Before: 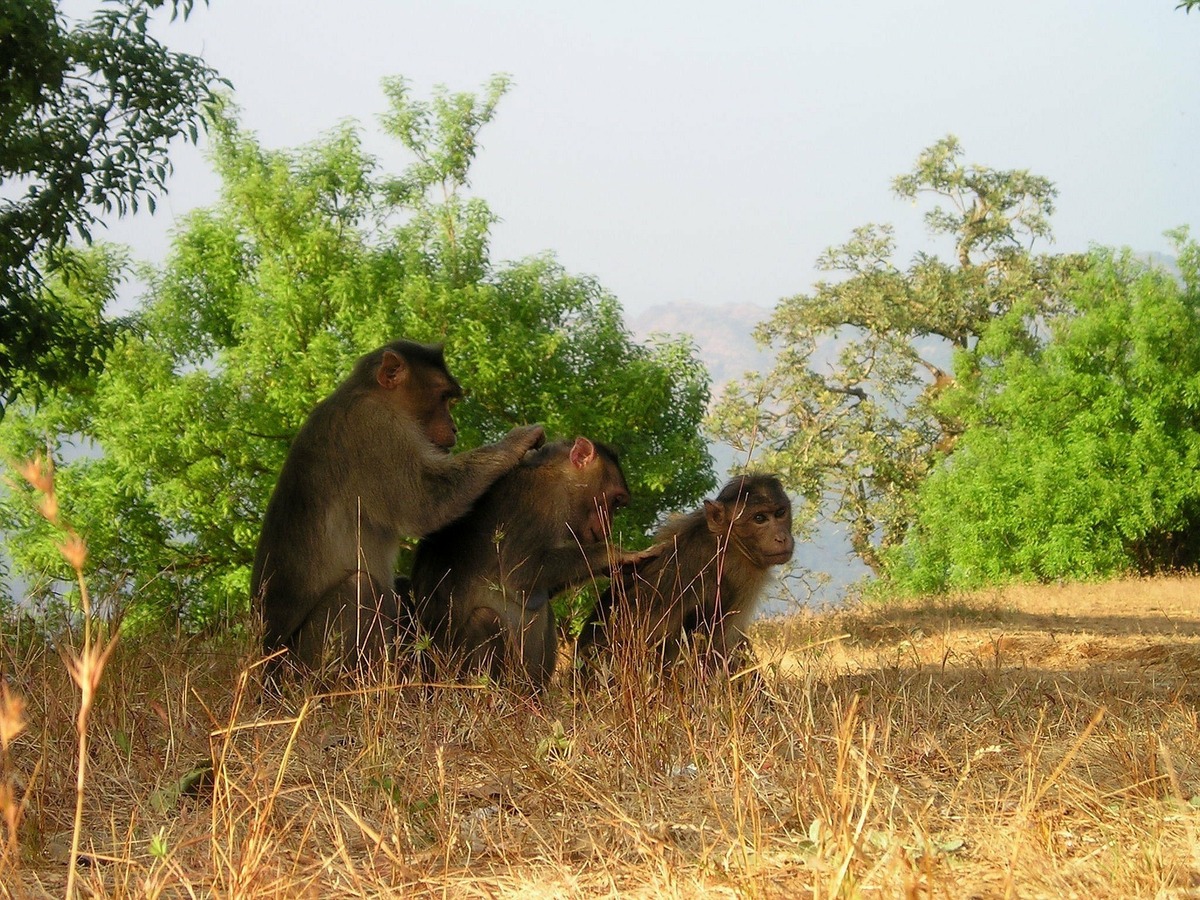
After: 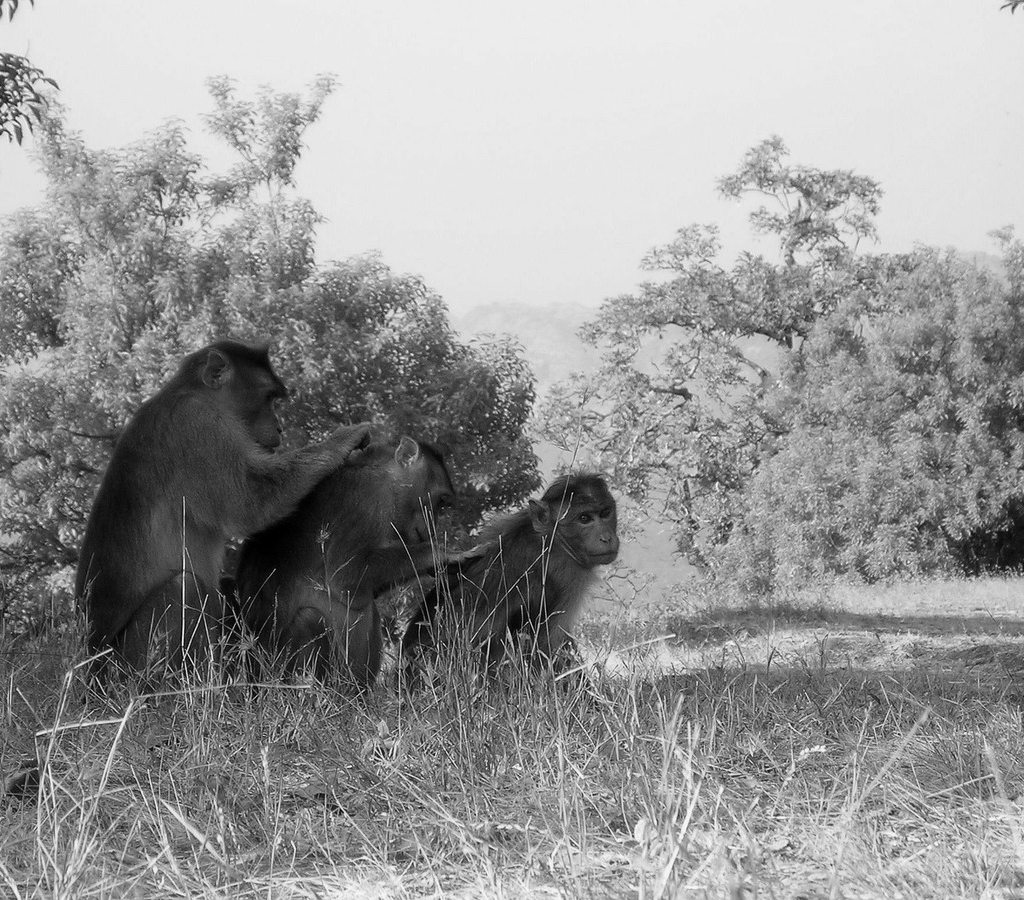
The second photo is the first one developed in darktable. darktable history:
crop and rotate: left 14.584%
monochrome: on, module defaults
